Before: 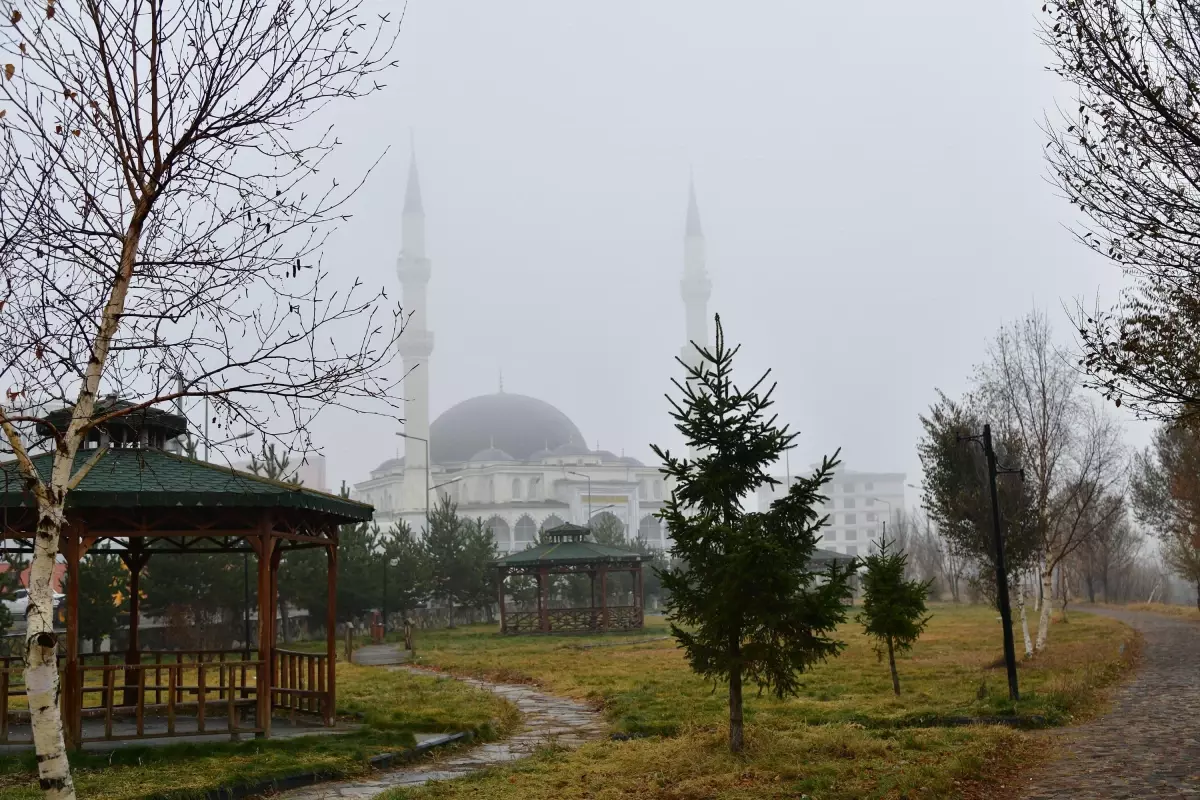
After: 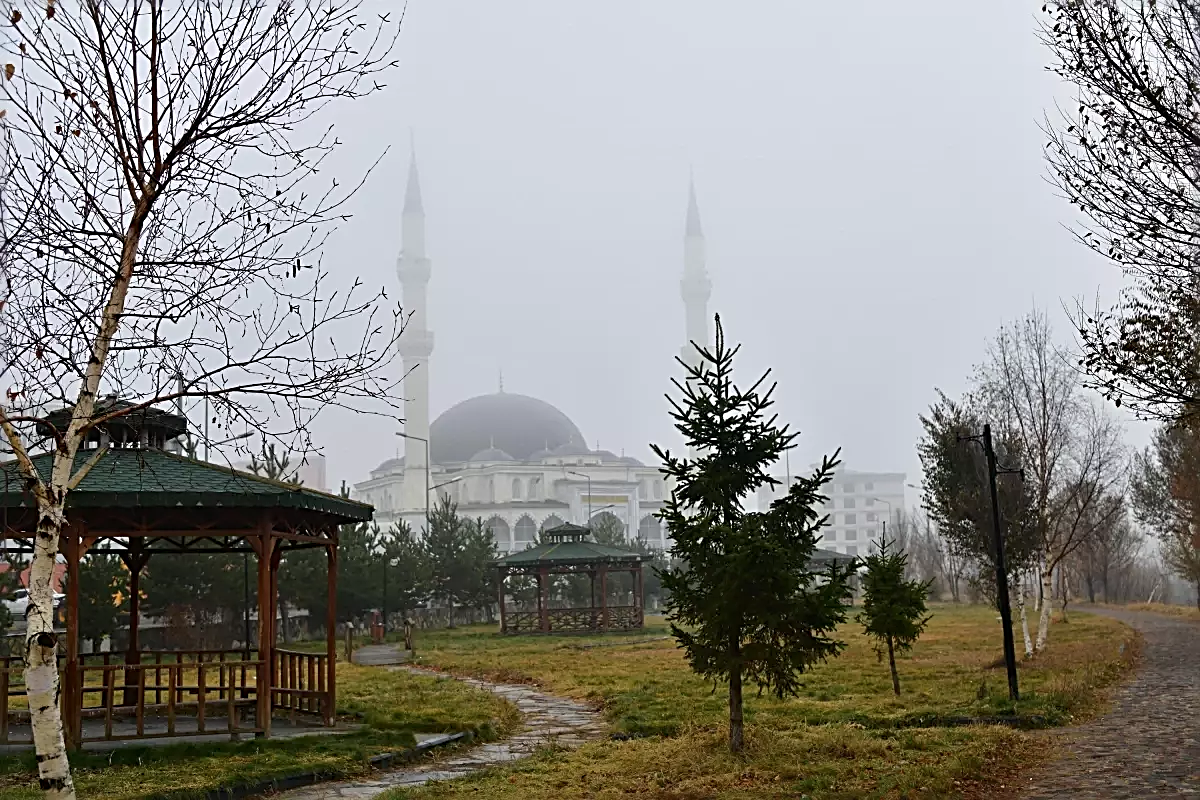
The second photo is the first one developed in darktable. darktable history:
sharpen: radius 2.703, amount 0.66
